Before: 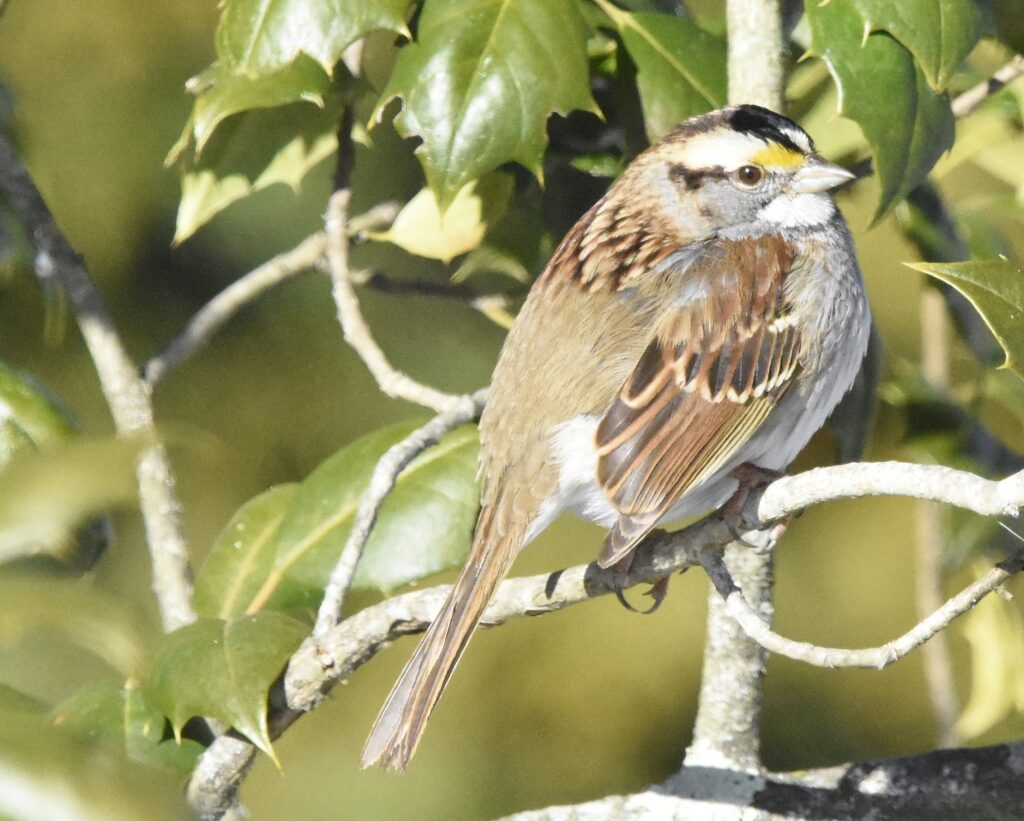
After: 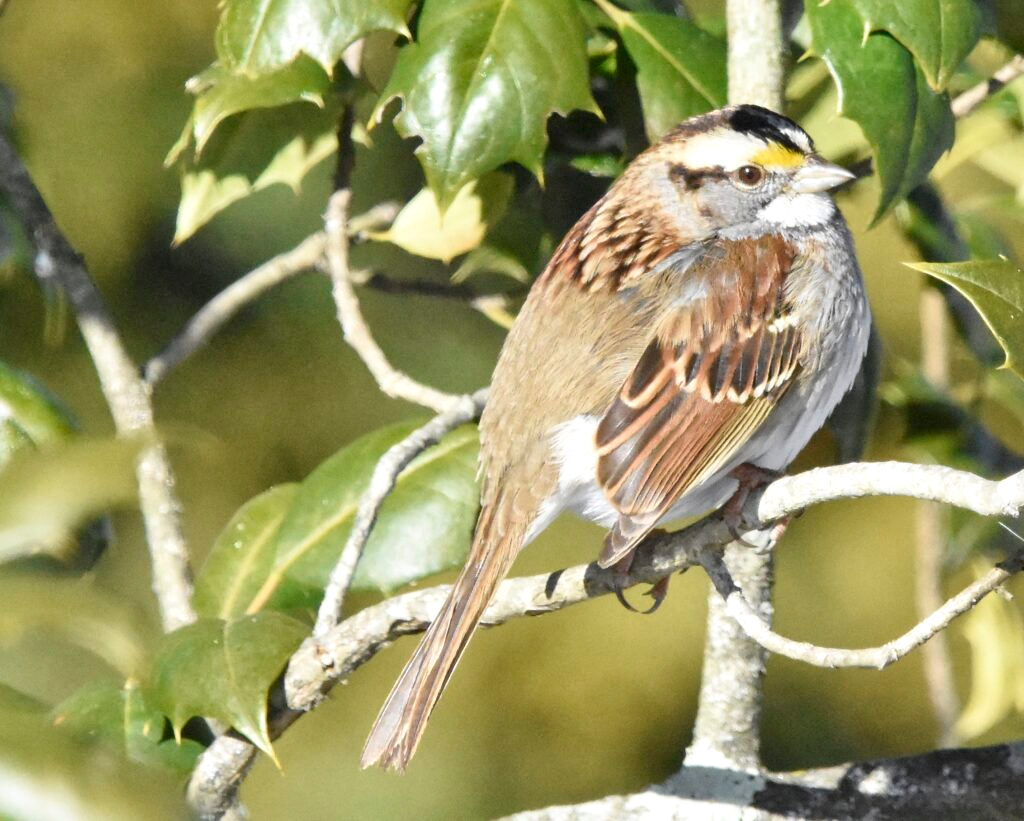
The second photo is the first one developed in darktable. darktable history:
local contrast: mode bilateral grid, contrast 30, coarseness 25, midtone range 0.2
color correction: highlights a* 0.003, highlights b* -0.283
